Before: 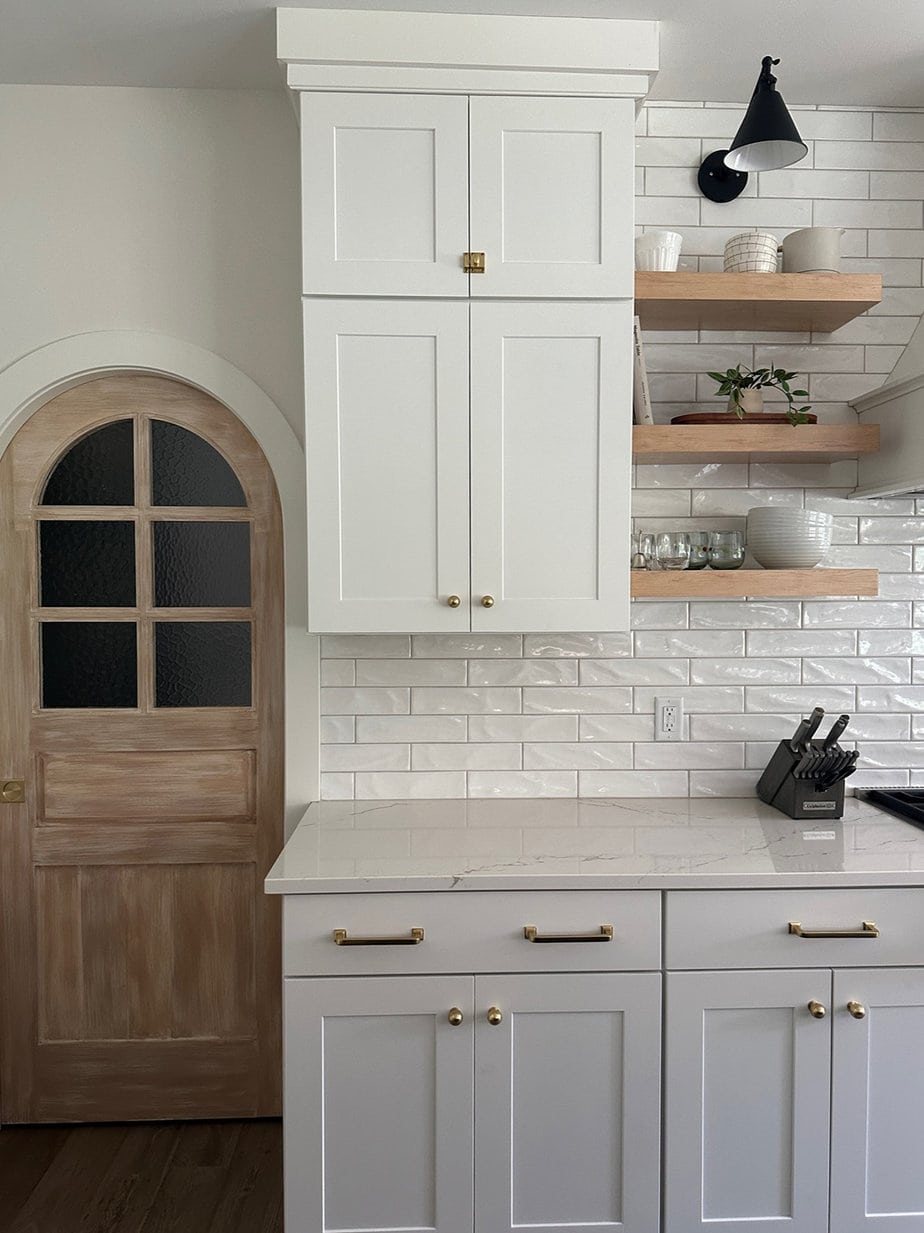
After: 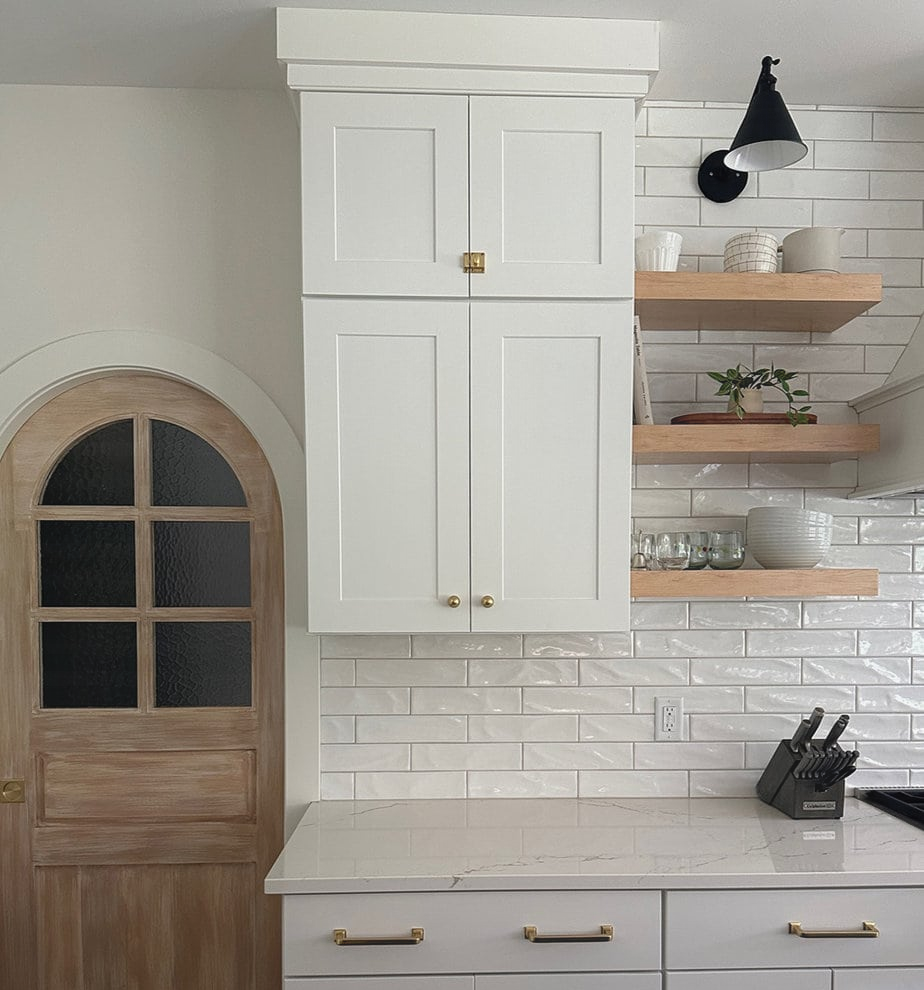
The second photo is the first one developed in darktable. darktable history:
contrast equalizer: y [[0.439, 0.44, 0.442, 0.457, 0.493, 0.498], [0.5 ×6], [0.5 ×6], [0 ×6], [0 ×6]]
crop: bottom 19.644%
